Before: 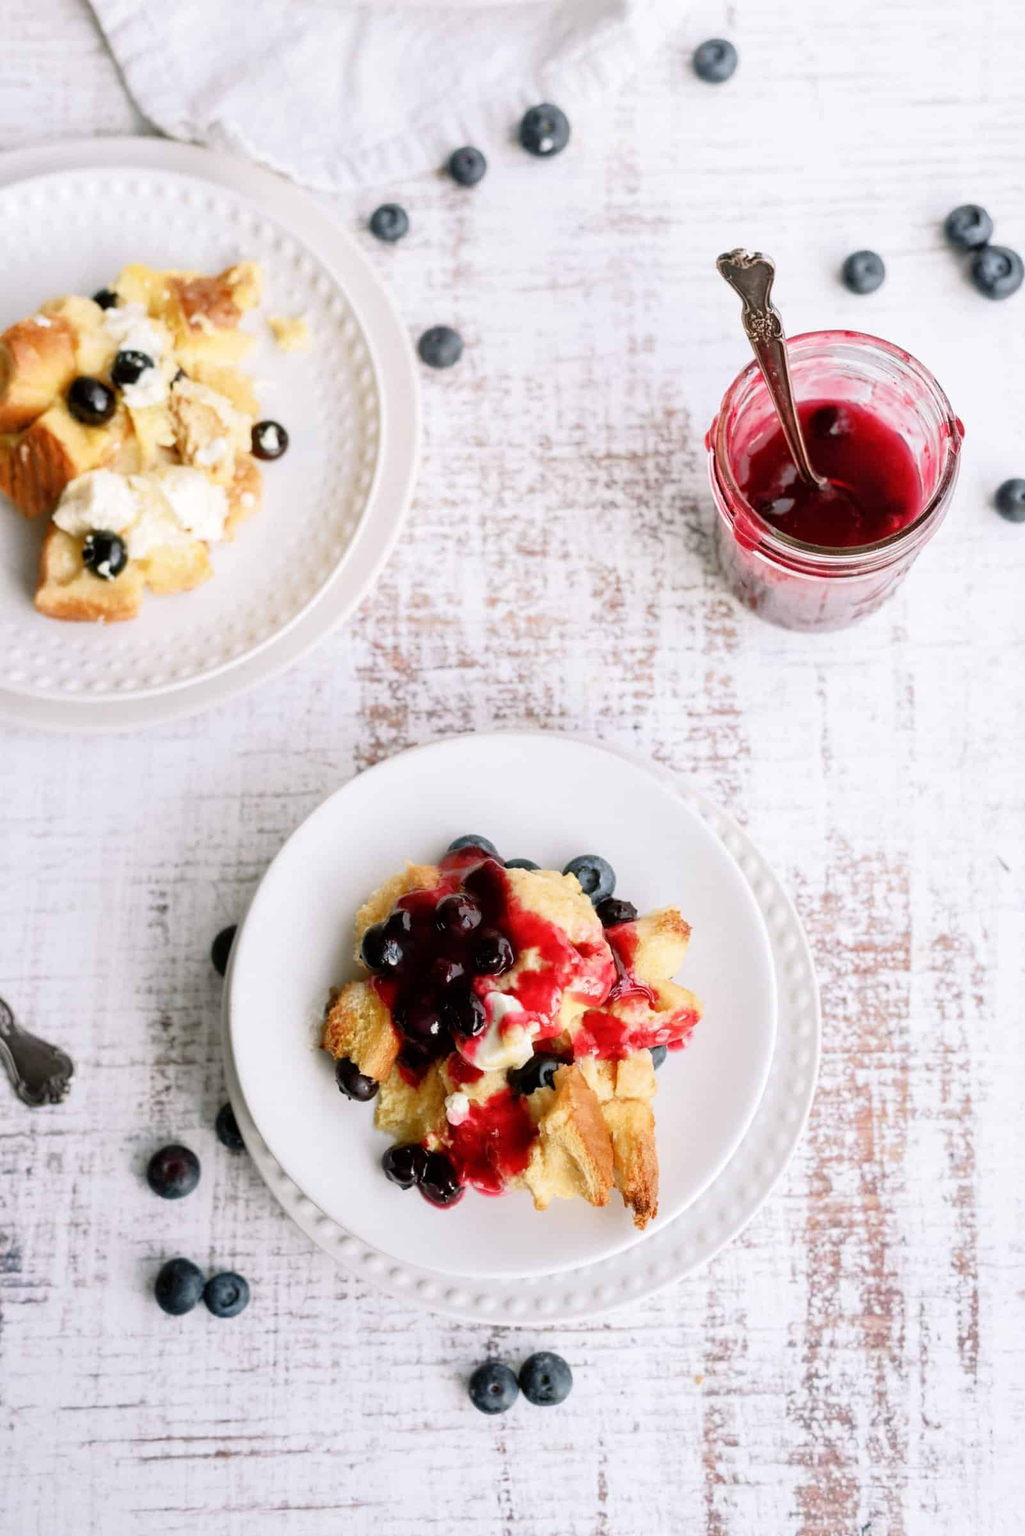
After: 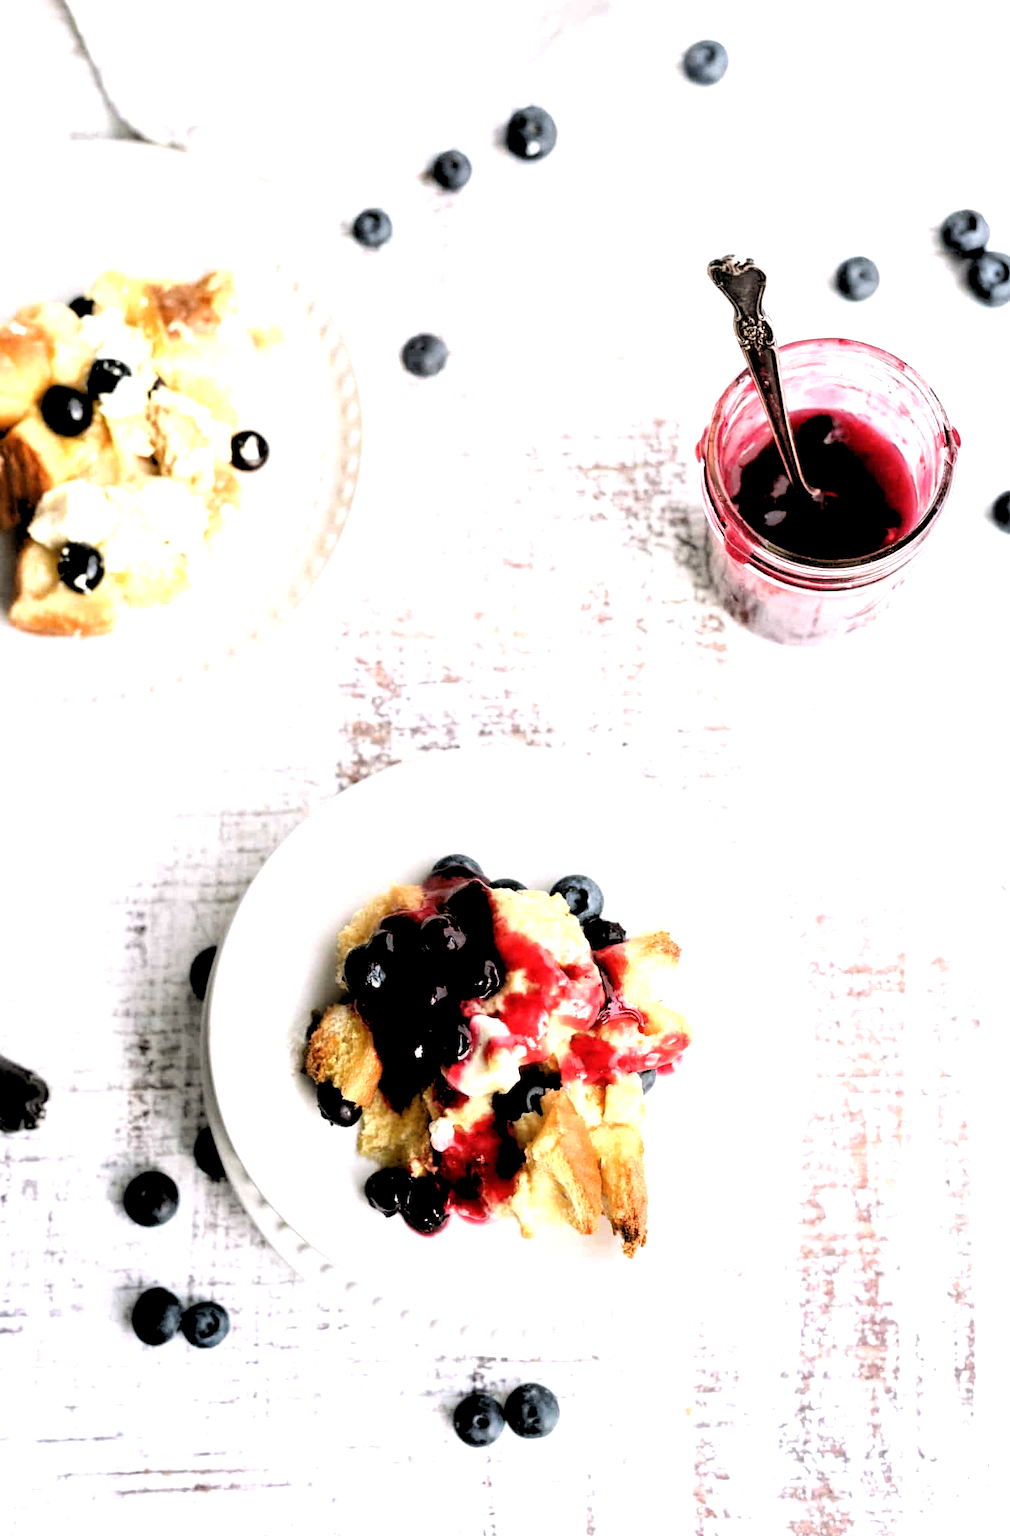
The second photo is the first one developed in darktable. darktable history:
rgb levels: levels [[0.034, 0.472, 0.904], [0, 0.5, 1], [0, 0.5, 1]]
crop and rotate: left 2.536%, right 1.107%, bottom 2.246%
tone equalizer: -8 EV -0.75 EV, -7 EV -0.7 EV, -6 EV -0.6 EV, -5 EV -0.4 EV, -3 EV 0.4 EV, -2 EV 0.6 EV, -1 EV 0.7 EV, +0 EV 0.75 EV, edges refinement/feathering 500, mask exposure compensation -1.57 EV, preserve details no
